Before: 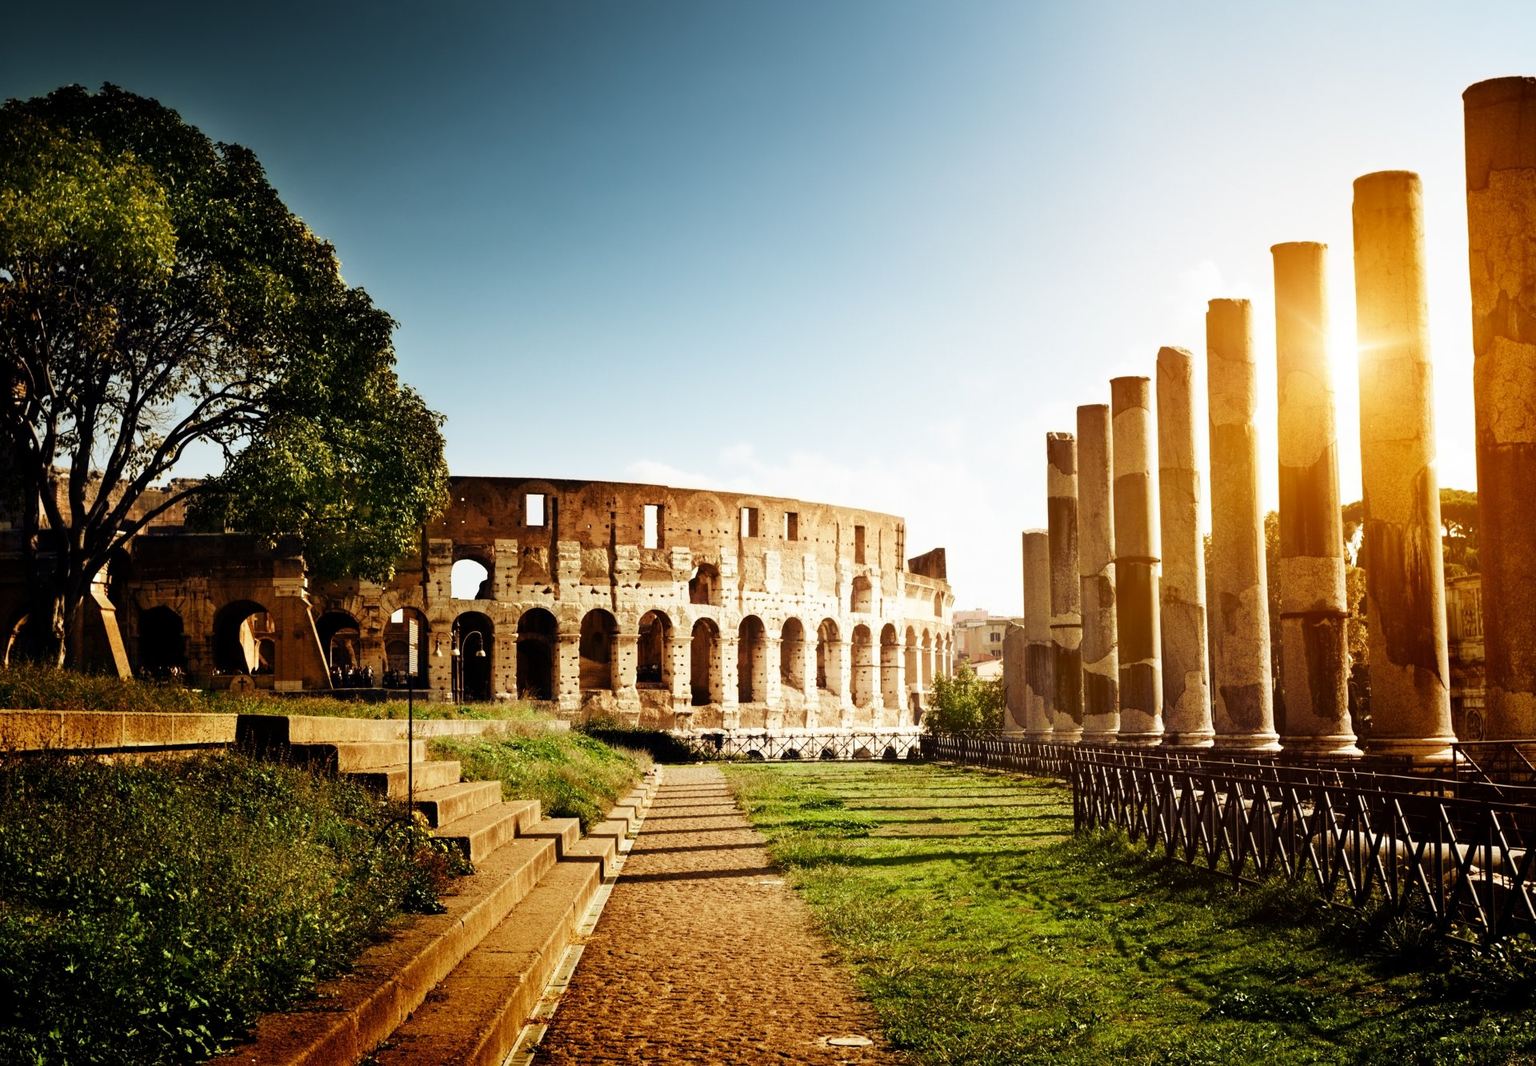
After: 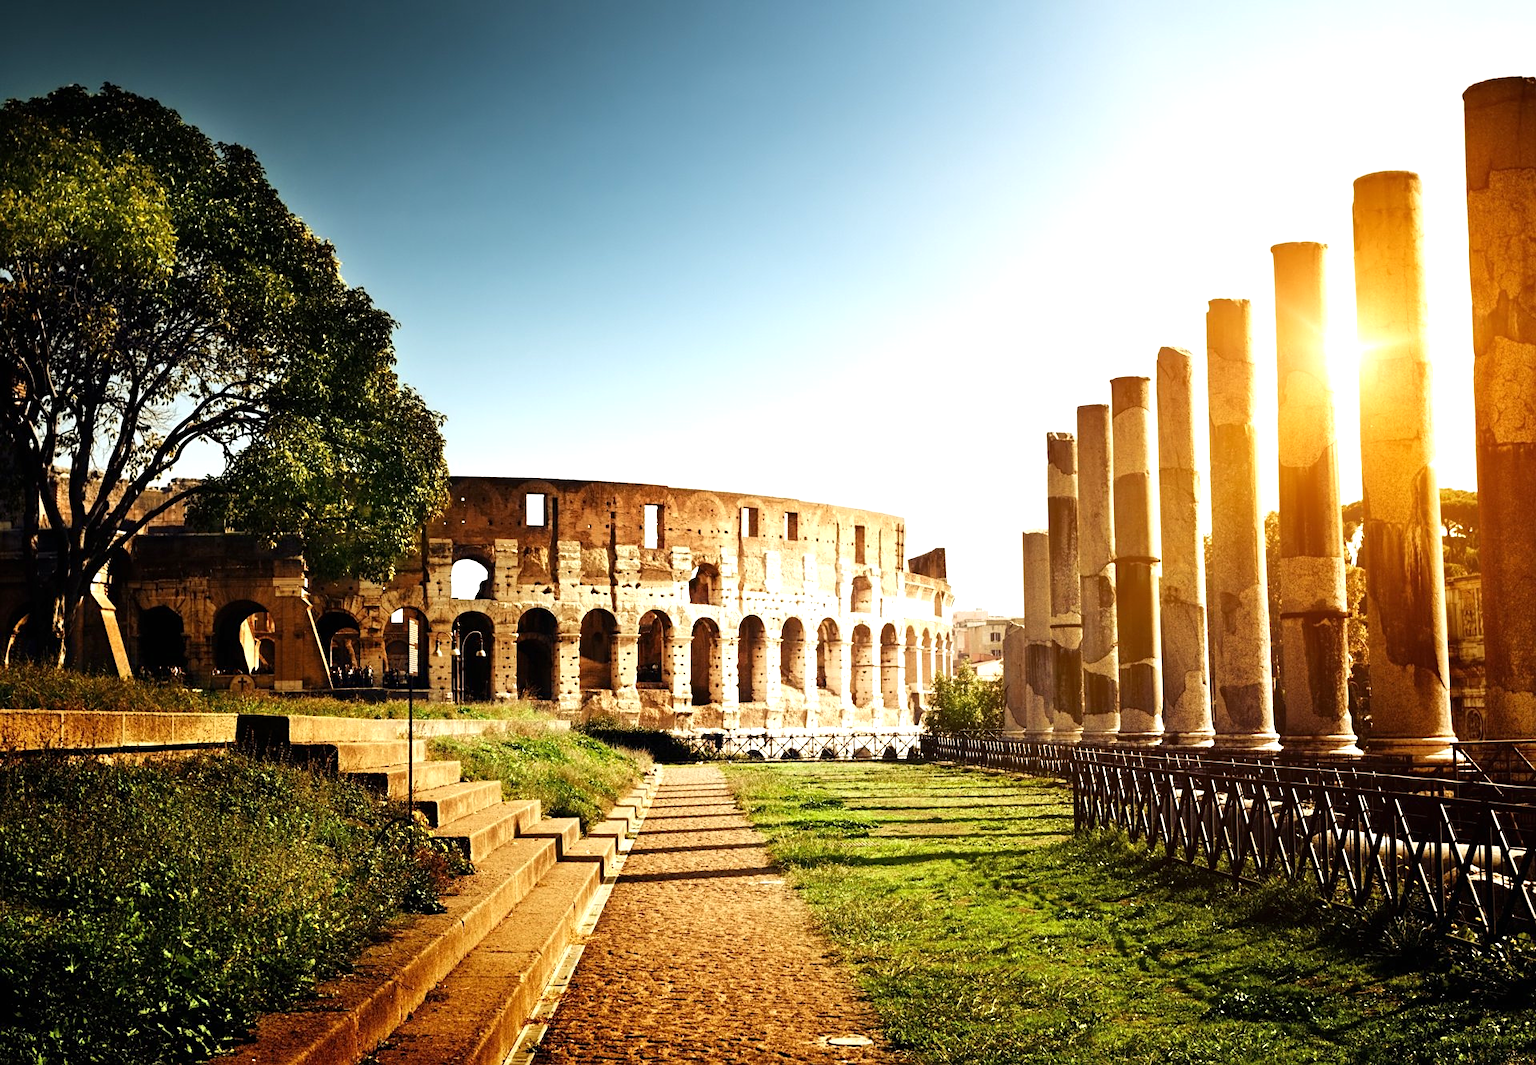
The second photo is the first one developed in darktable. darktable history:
exposure: black level correction 0, exposure 0.499 EV, compensate highlight preservation false
sharpen: amount 0.209
